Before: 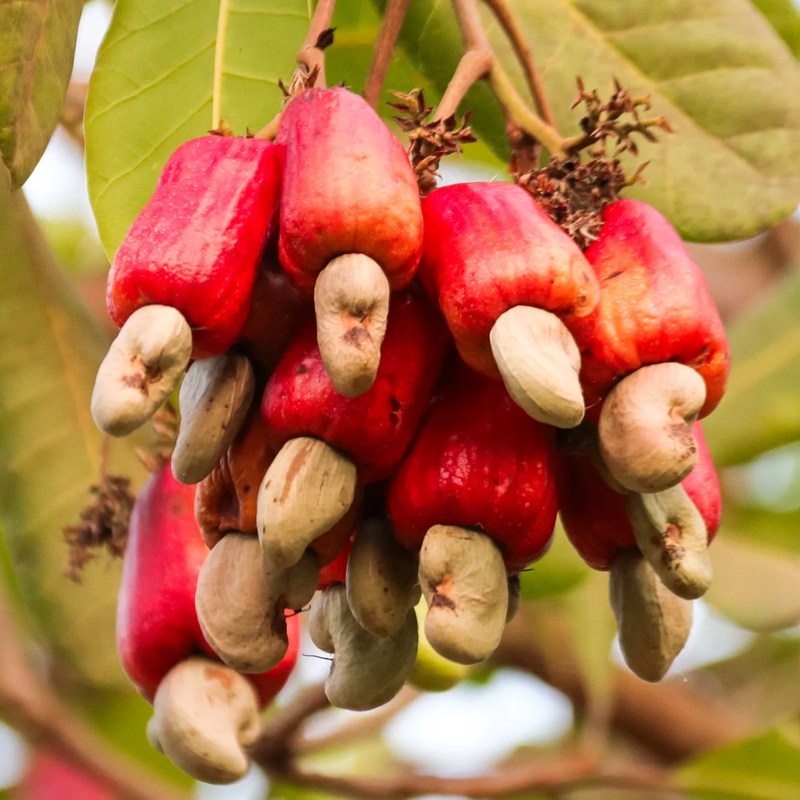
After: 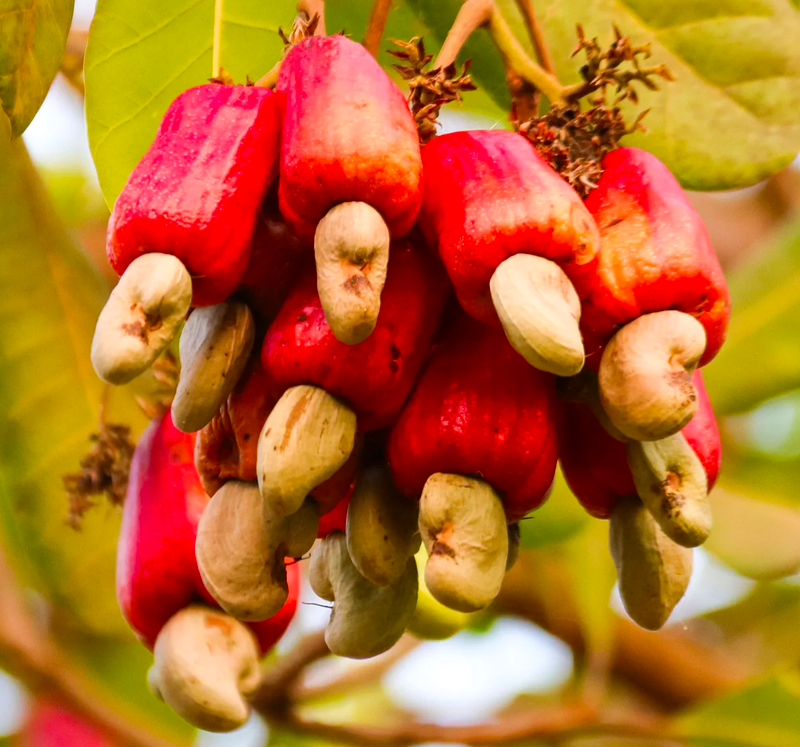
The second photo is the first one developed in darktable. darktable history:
velvia: strength 32.24%, mid-tones bias 0.206
crop and rotate: top 6.594%
